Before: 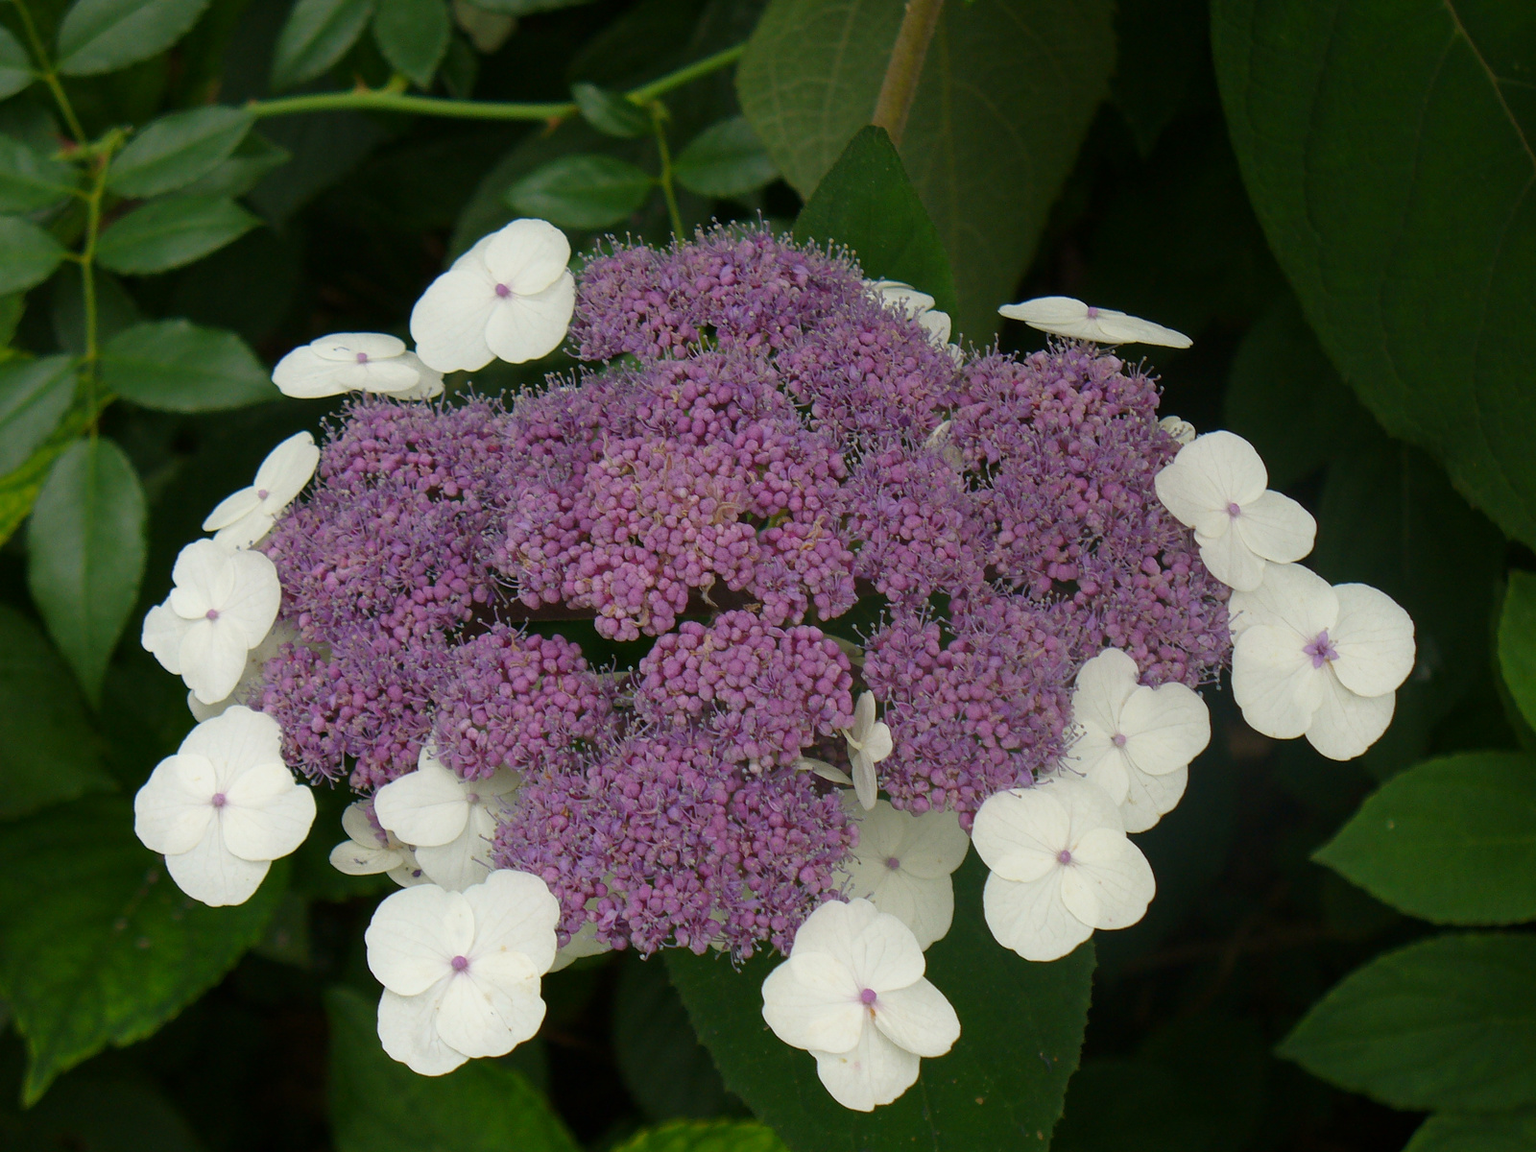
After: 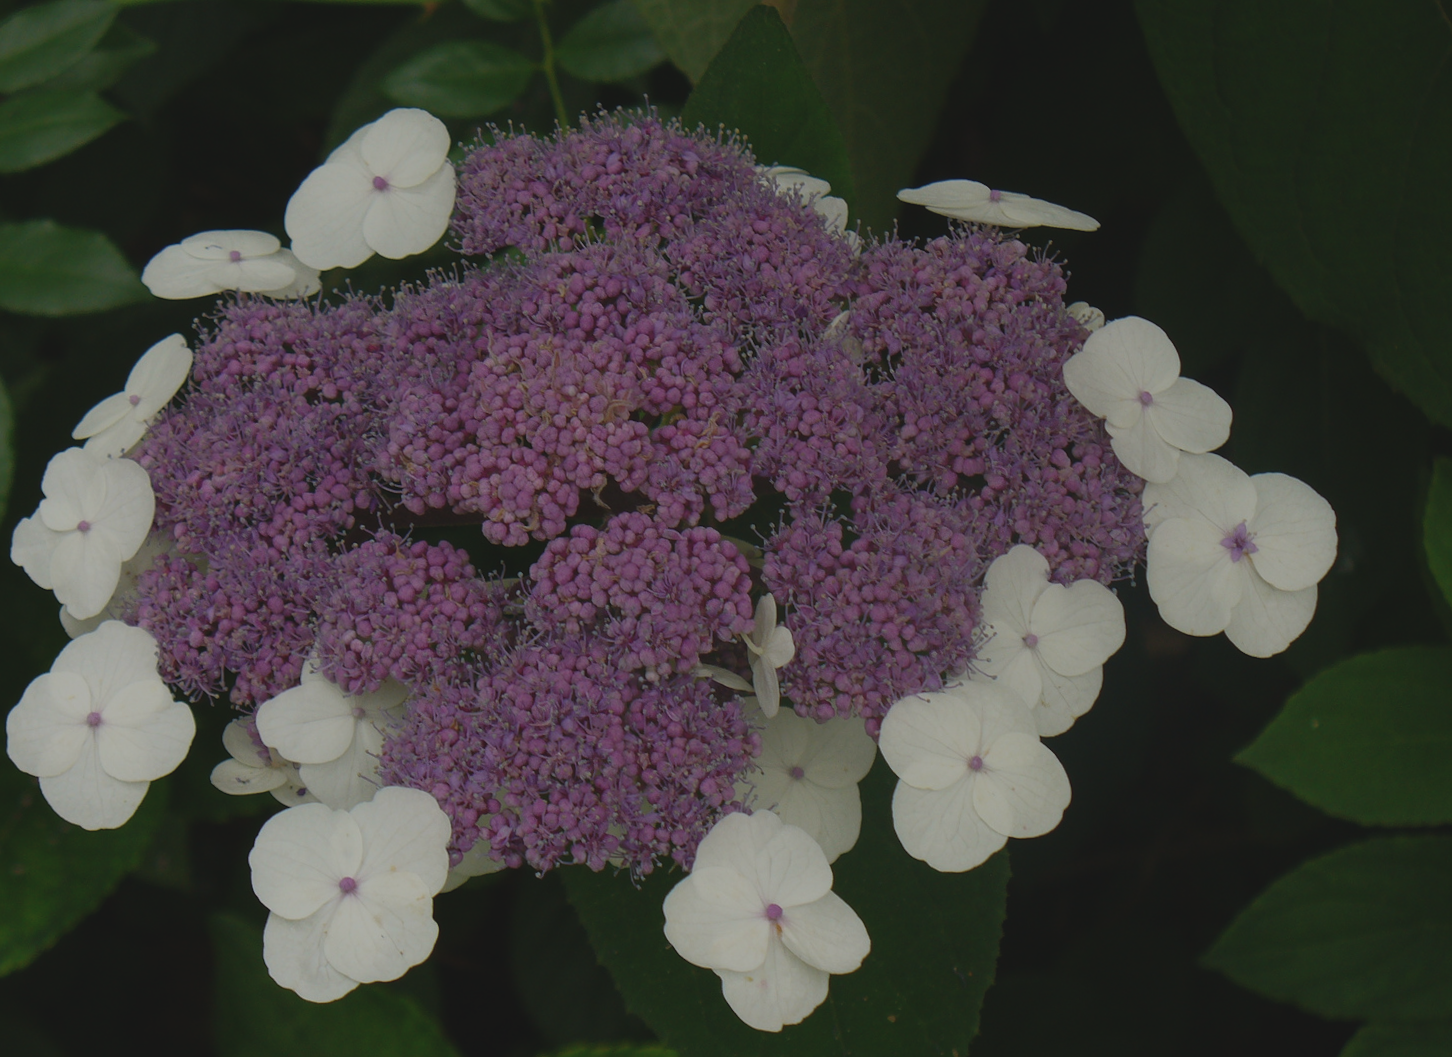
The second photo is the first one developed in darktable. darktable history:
rotate and perspective: rotation -1°, crop left 0.011, crop right 0.989, crop top 0.025, crop bottom 0.975
crop and rotate: left 8.262%, top 9.226%
exposure: black level correction -0.016, exposure -1.018 EV, compensate highlight preservation false
